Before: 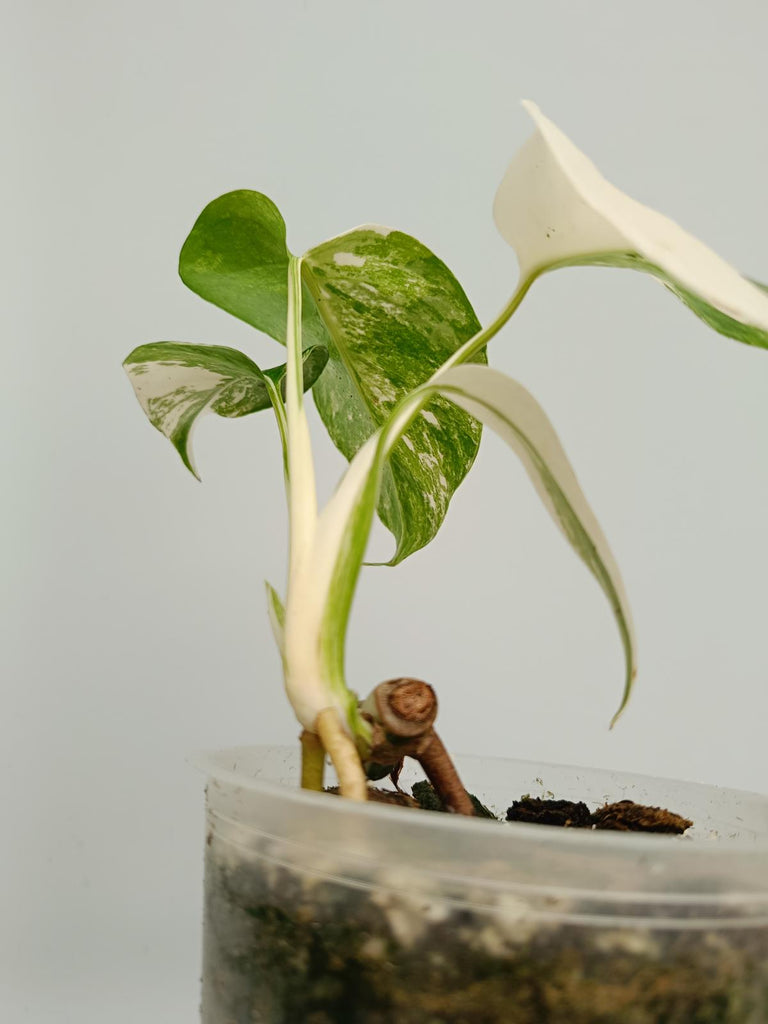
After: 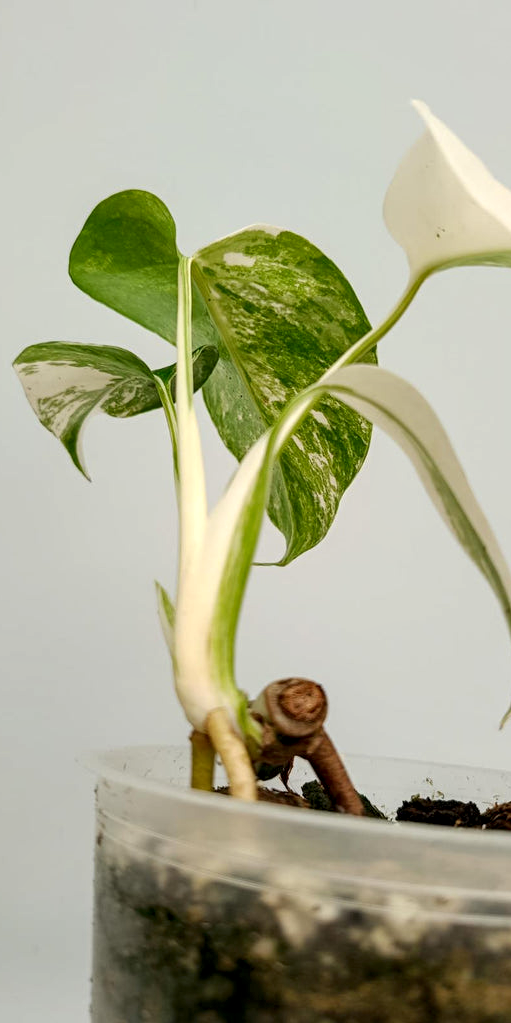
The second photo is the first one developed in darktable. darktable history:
exposure: exposure 0.126 EV, compensate exposure bias true, compensate highlight preservation false
local contrast: highlights 27%, shadows 75%, midtone range 0.744
crop and rotate: left 14.382%, right 18.978%
